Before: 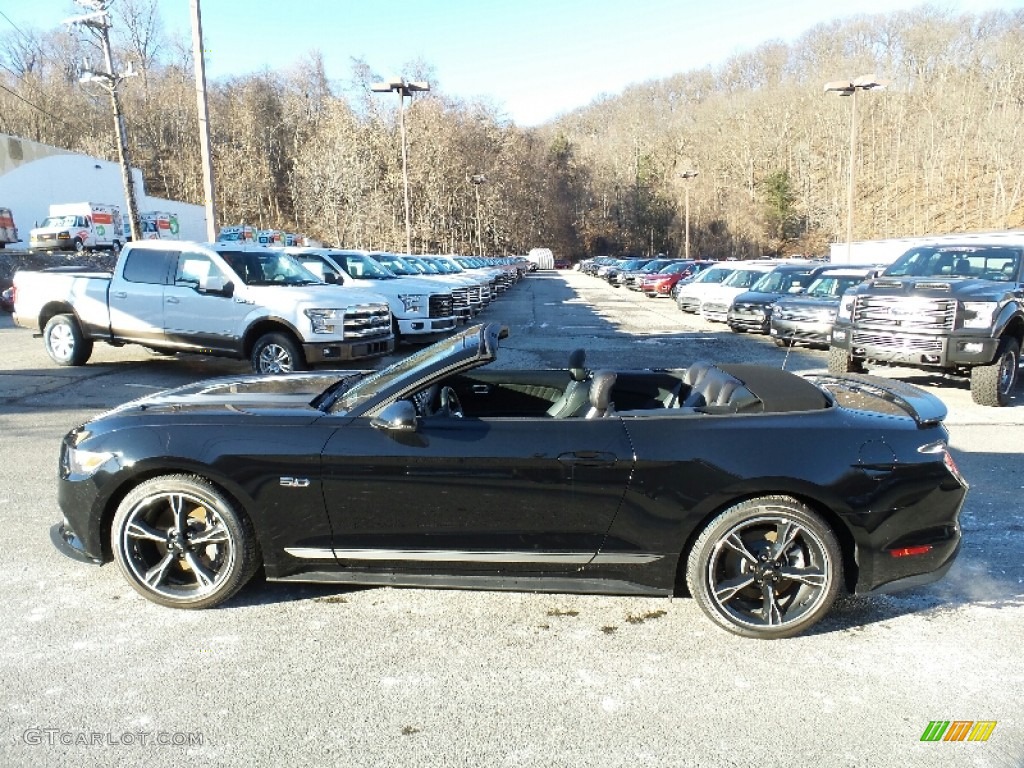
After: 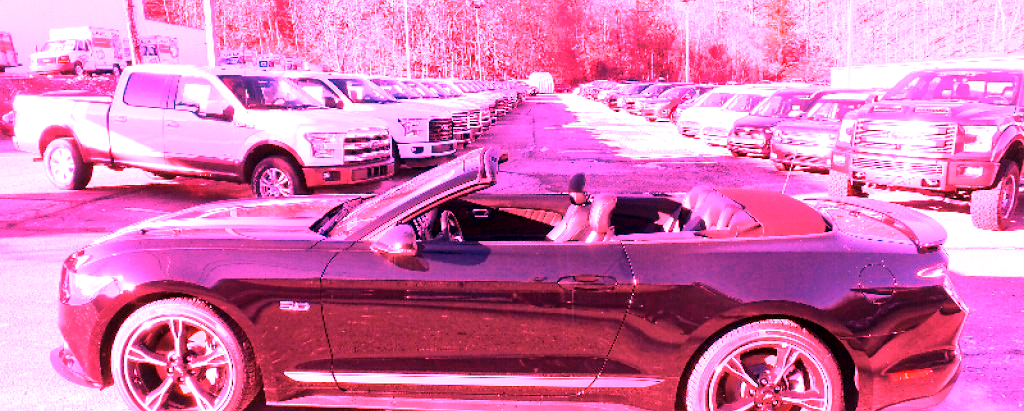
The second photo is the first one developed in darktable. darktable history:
local contrast: mode bilateral grid, contrast 20, coarseness 50, detail 148%, midtone range 0.2
base curve: curves: ch0 [(0, 0) (0.297, 0.298) (1, 1)], preserve colors none
white balance: red 4.26, blue 1.802
crop and rotate: top 23.043%, bottom 23.437%
